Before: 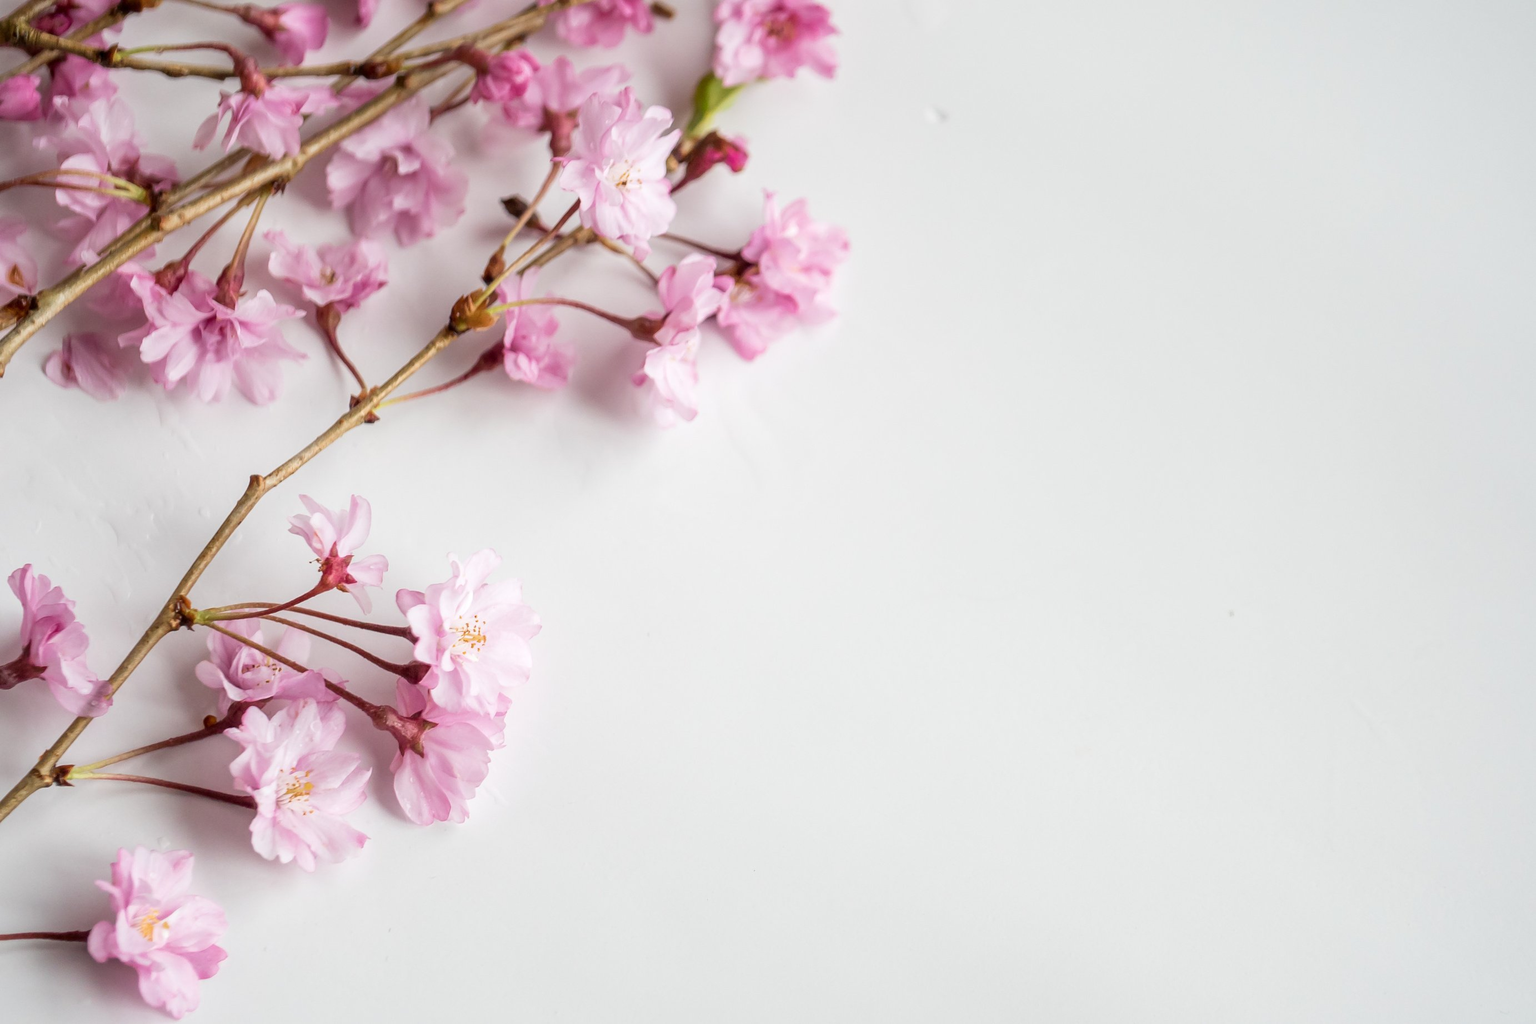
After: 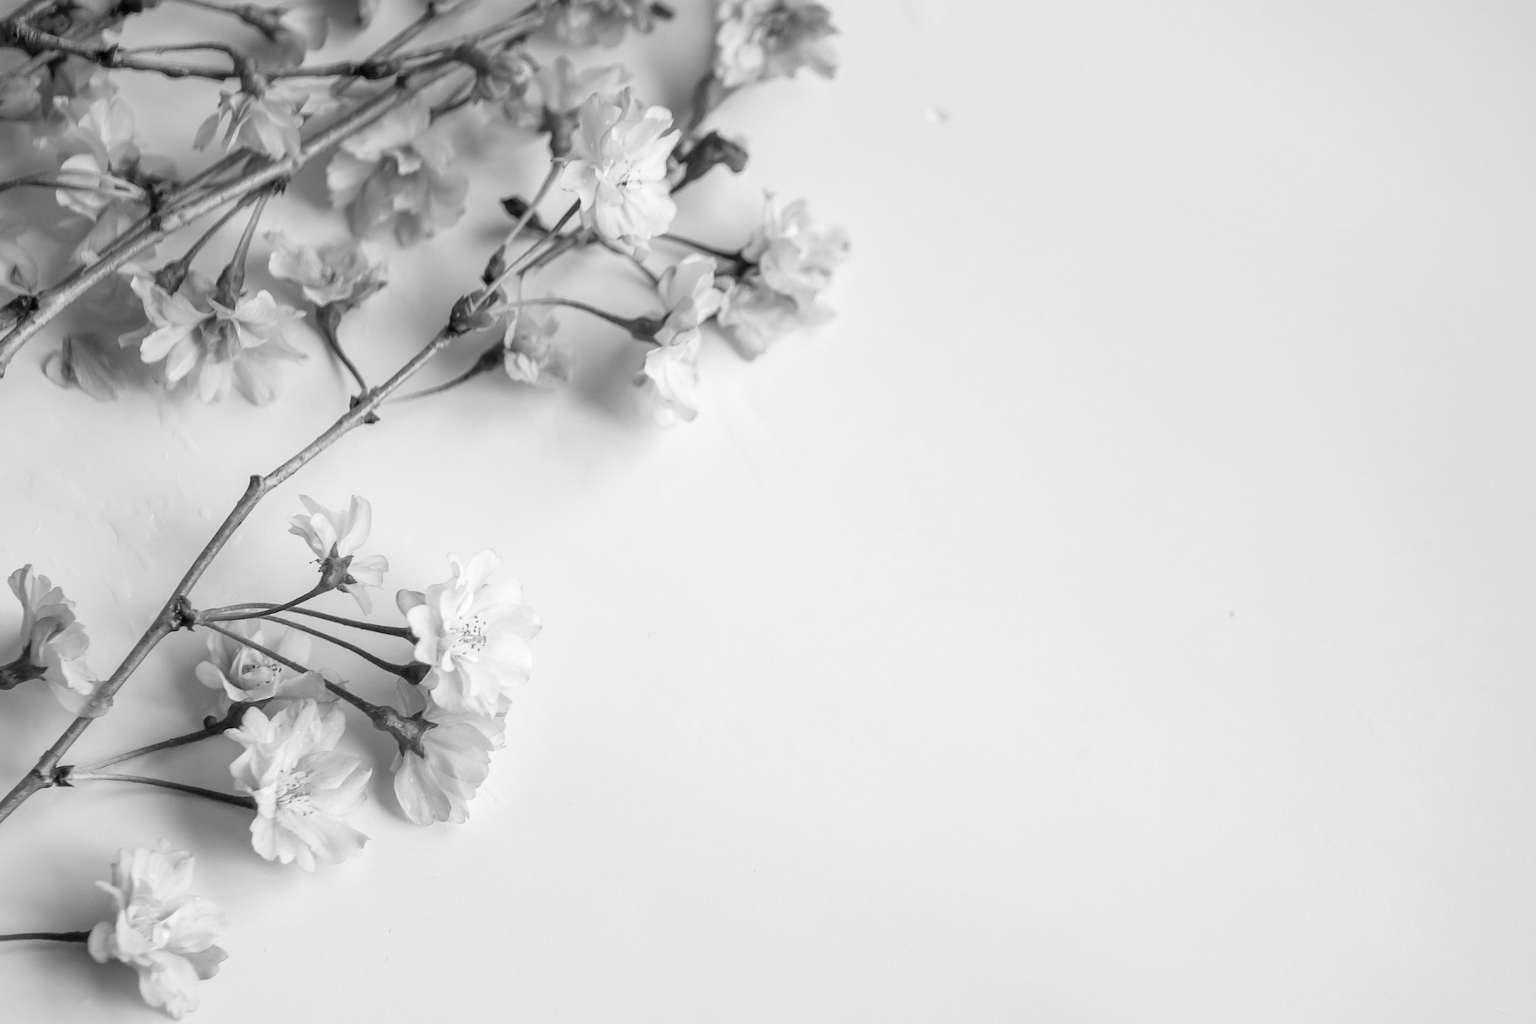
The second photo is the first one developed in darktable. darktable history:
monochrome: on, module defaults
tone equalizer: -8 EV -1.84 EV, -7 EV -1.16 EV, -6 EV -1.62 EV, smoothing diameter 25%, edges refinement/feathering 10, preserve details guided filter
